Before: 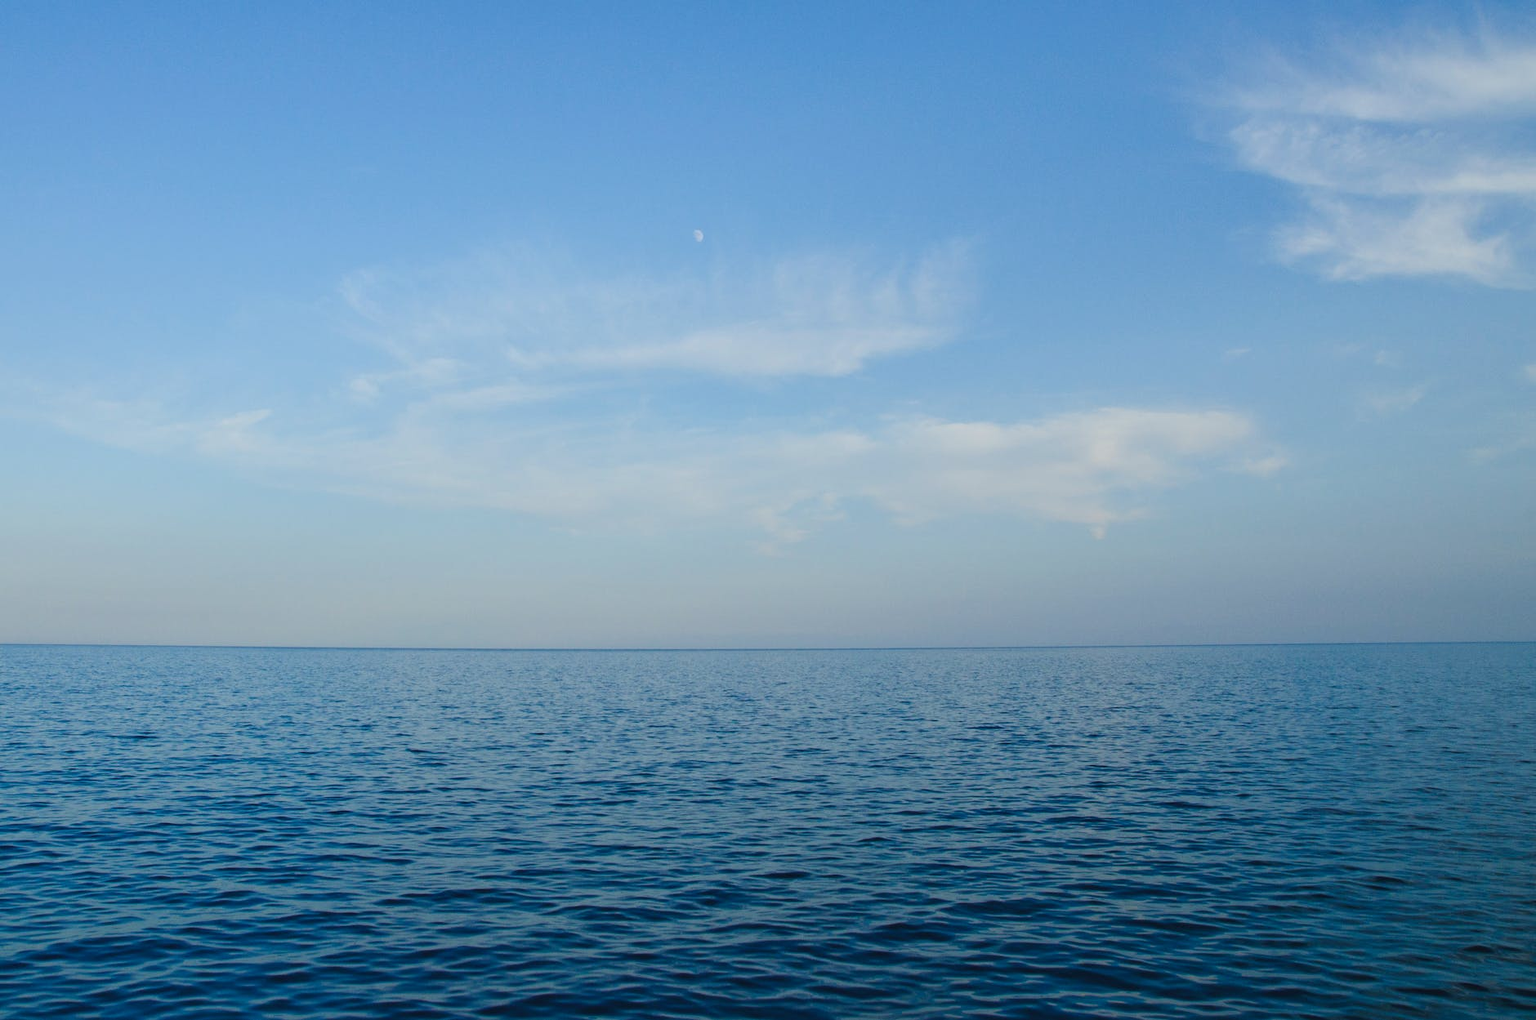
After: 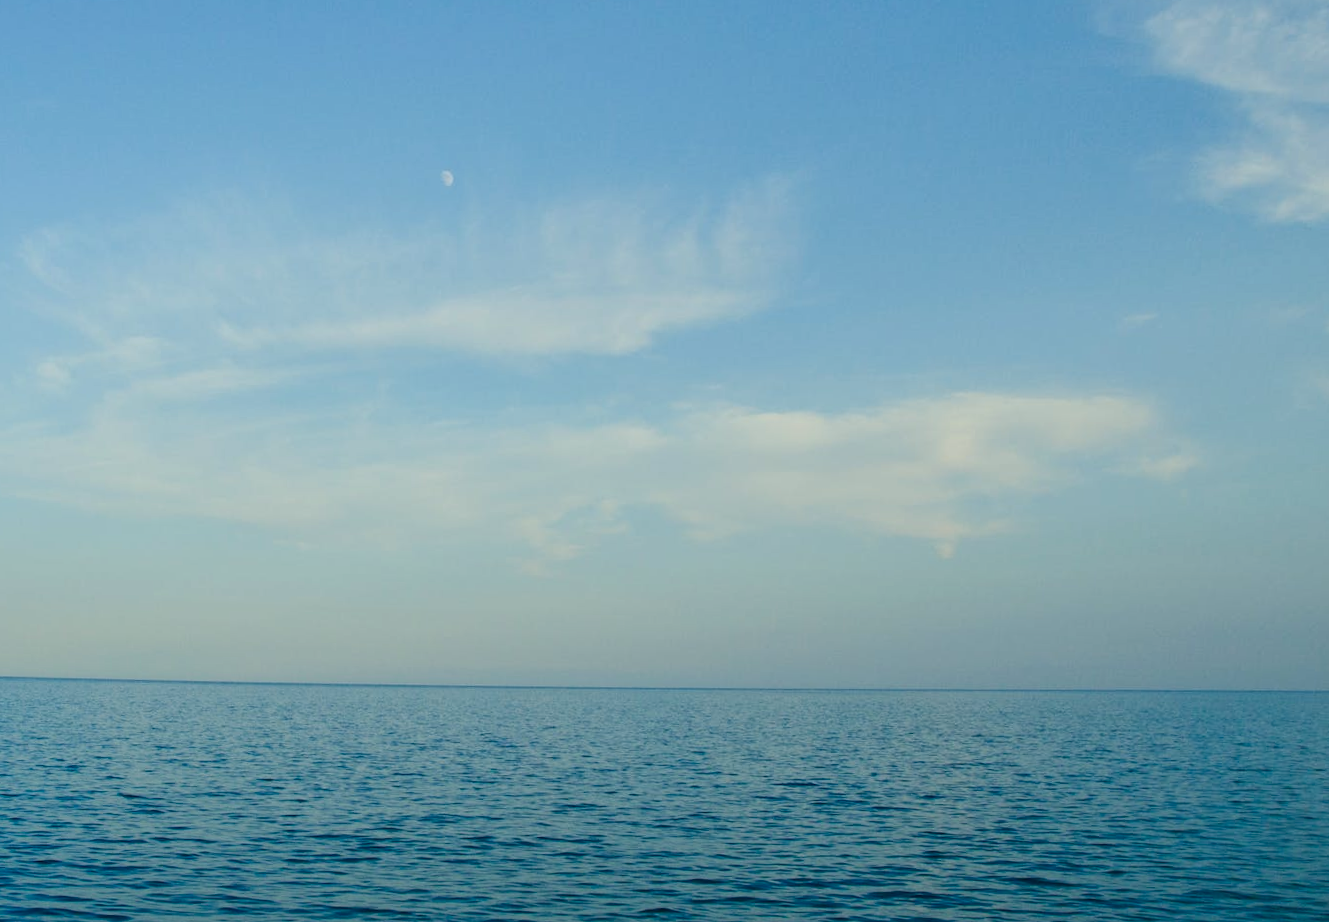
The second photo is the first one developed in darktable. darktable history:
crop: left 16.768%, top 8.653%, right 8.362%, bottom 12.485%
rotate and perspective: rotation 0.062°, lens shift (vertical) 0.115, lens shift (horizontal) -0.133, crop left 0.047, crop right 0.94, crop top 0.061, crop bottom 0.94
color correction: highlights a* -0.482, highlights b* 9.48, shadows a* -9.48, shadows b* 0.803
